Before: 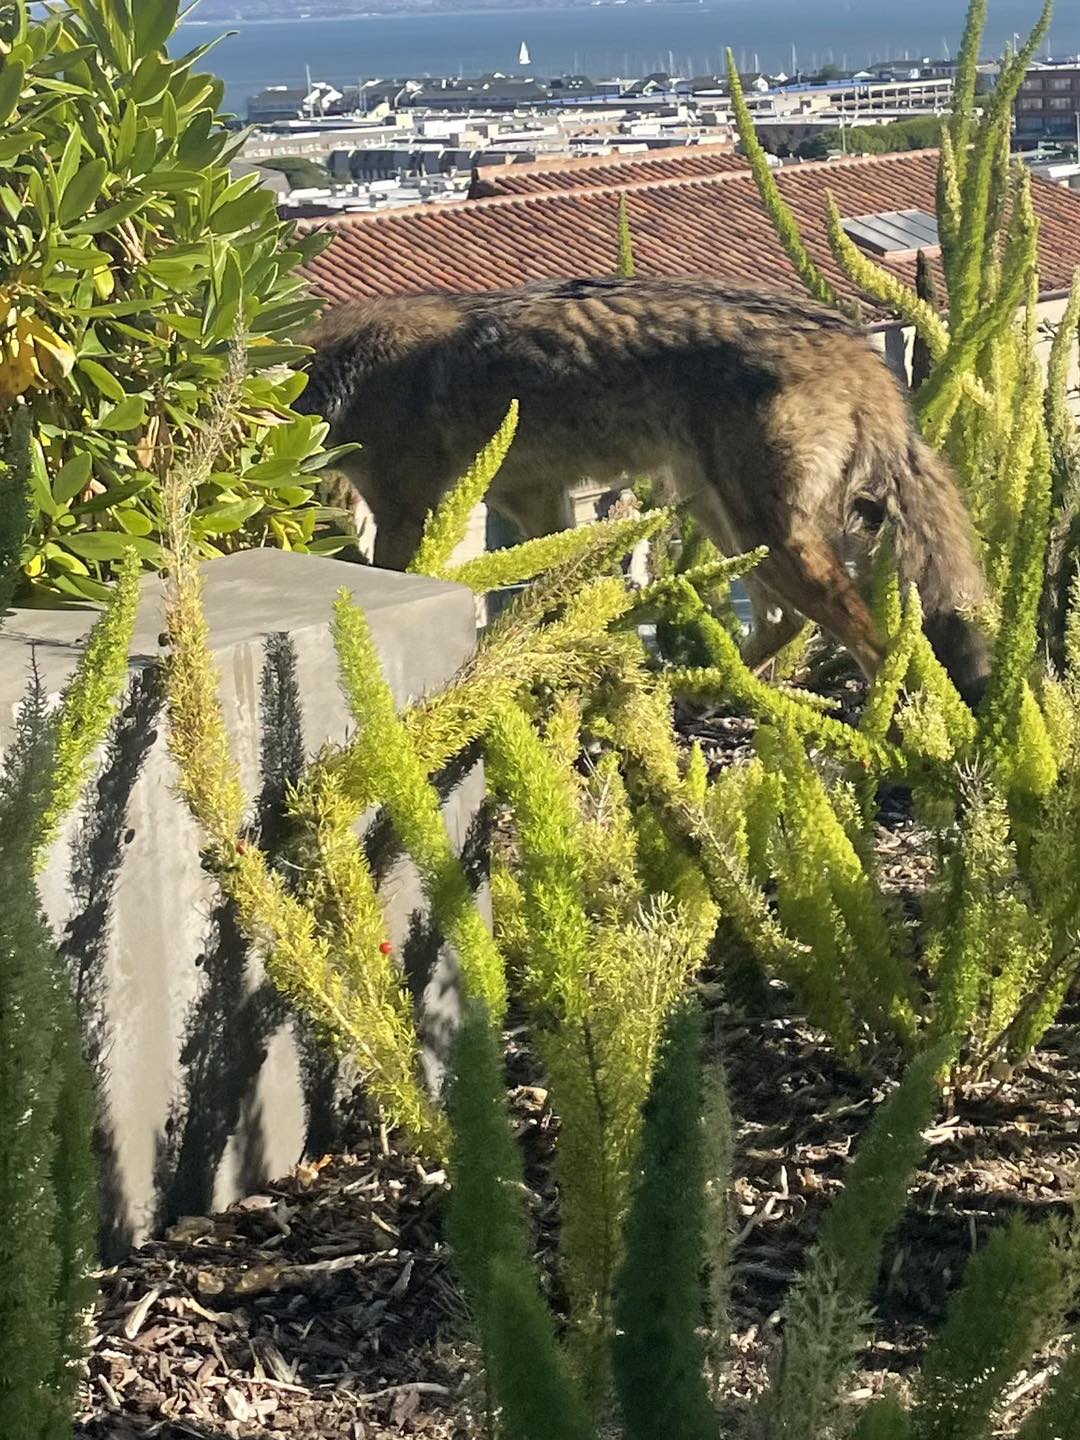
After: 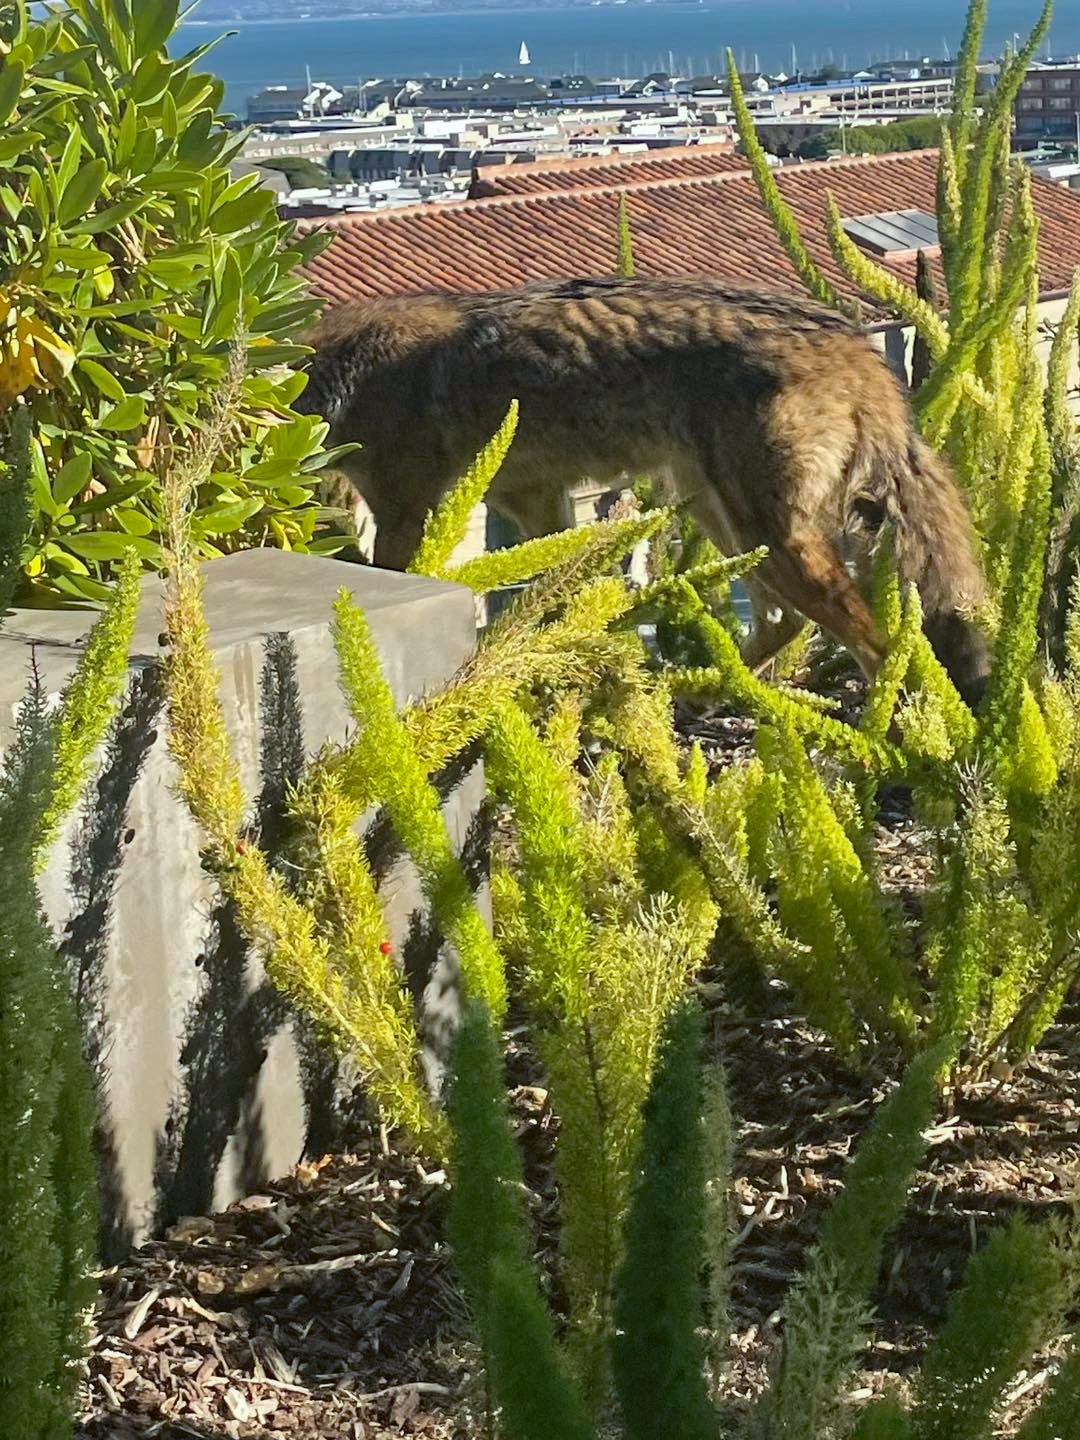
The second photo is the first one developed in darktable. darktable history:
haze removal: strength 0.29, distance 0.25, compatibility mode true, adaptive false
color balance: lift [1.004, 1.002, 1.002, 0.998], gamma [1, 1.007, 1.002, 0.993], gain [1, 0.977, 1.013, 1.023], contrast -3.64%
